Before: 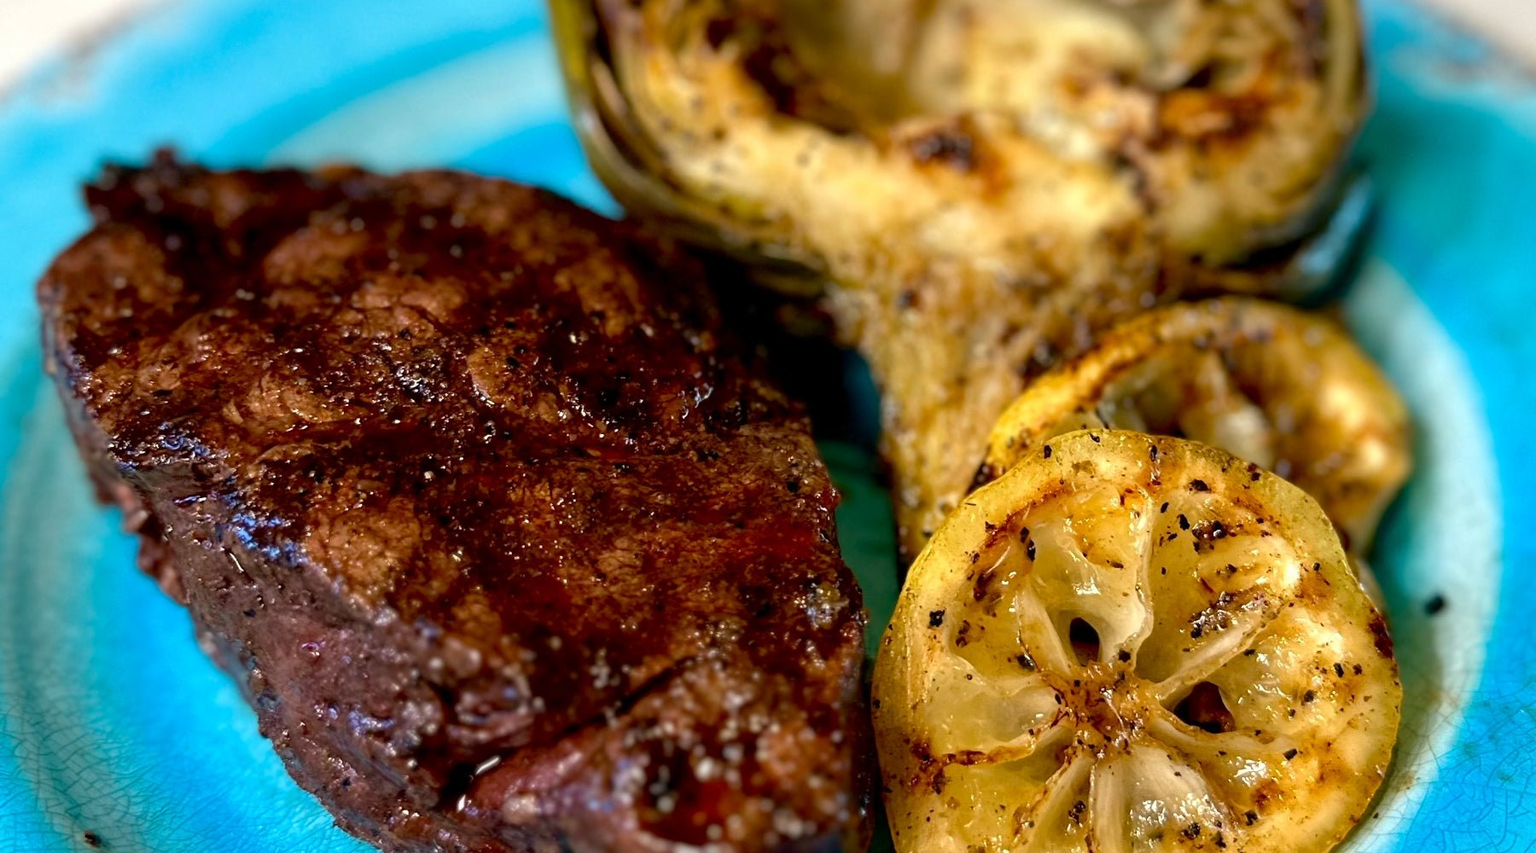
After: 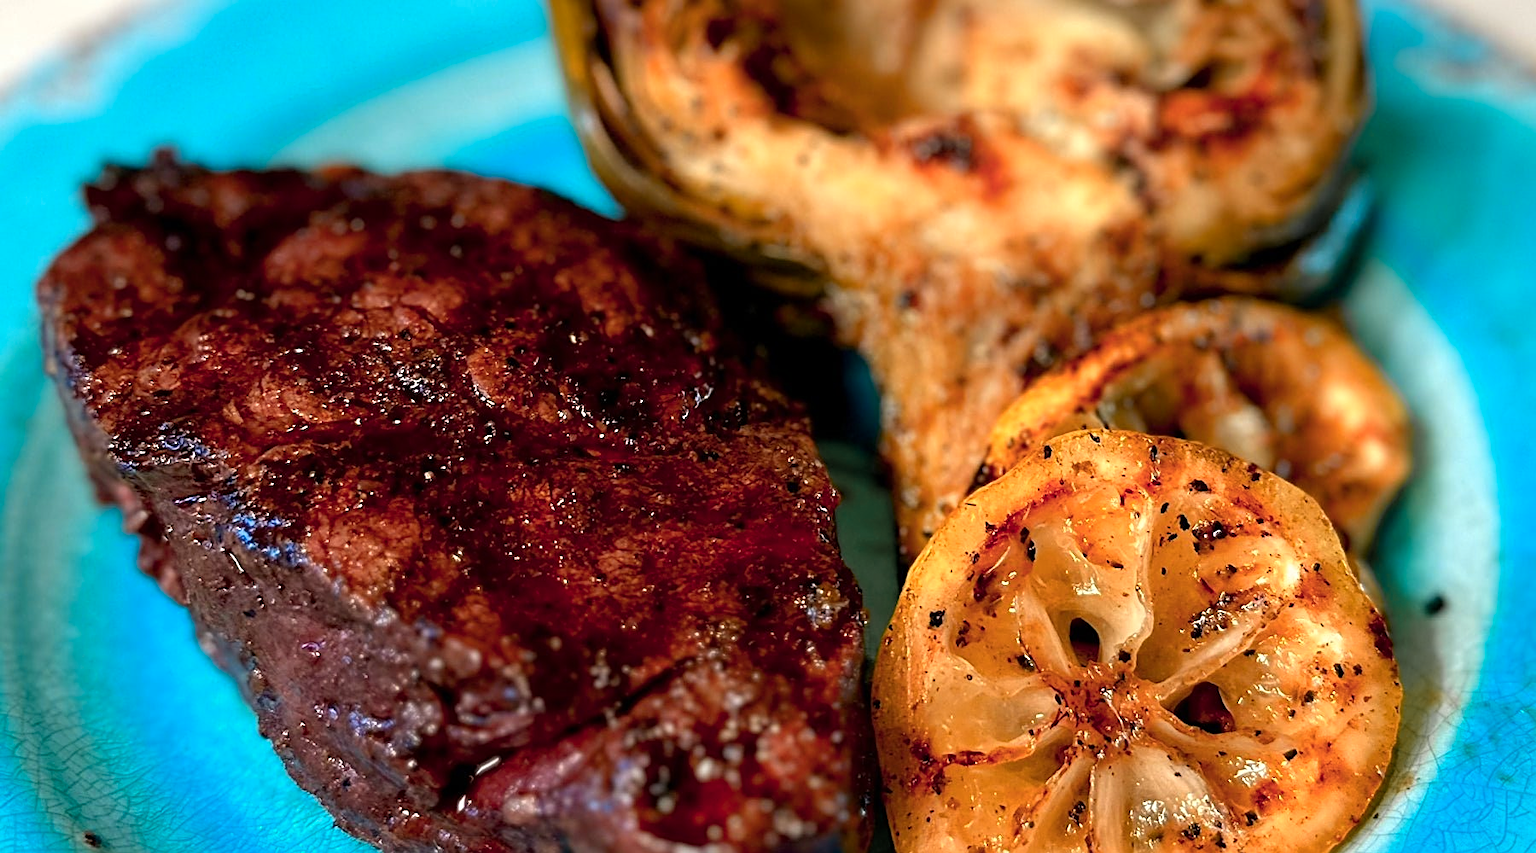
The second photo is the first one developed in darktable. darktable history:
sharpen: on, module defaults
color zones: curves: ch1 [(0.263, 0.53) (0.376, 0.287) (0.487, 0.512) (0.748, 0.547) (1, 0.513)]; ch2 [(0.262, 0.45) (0.751, 0.477)], mix 31.98%
